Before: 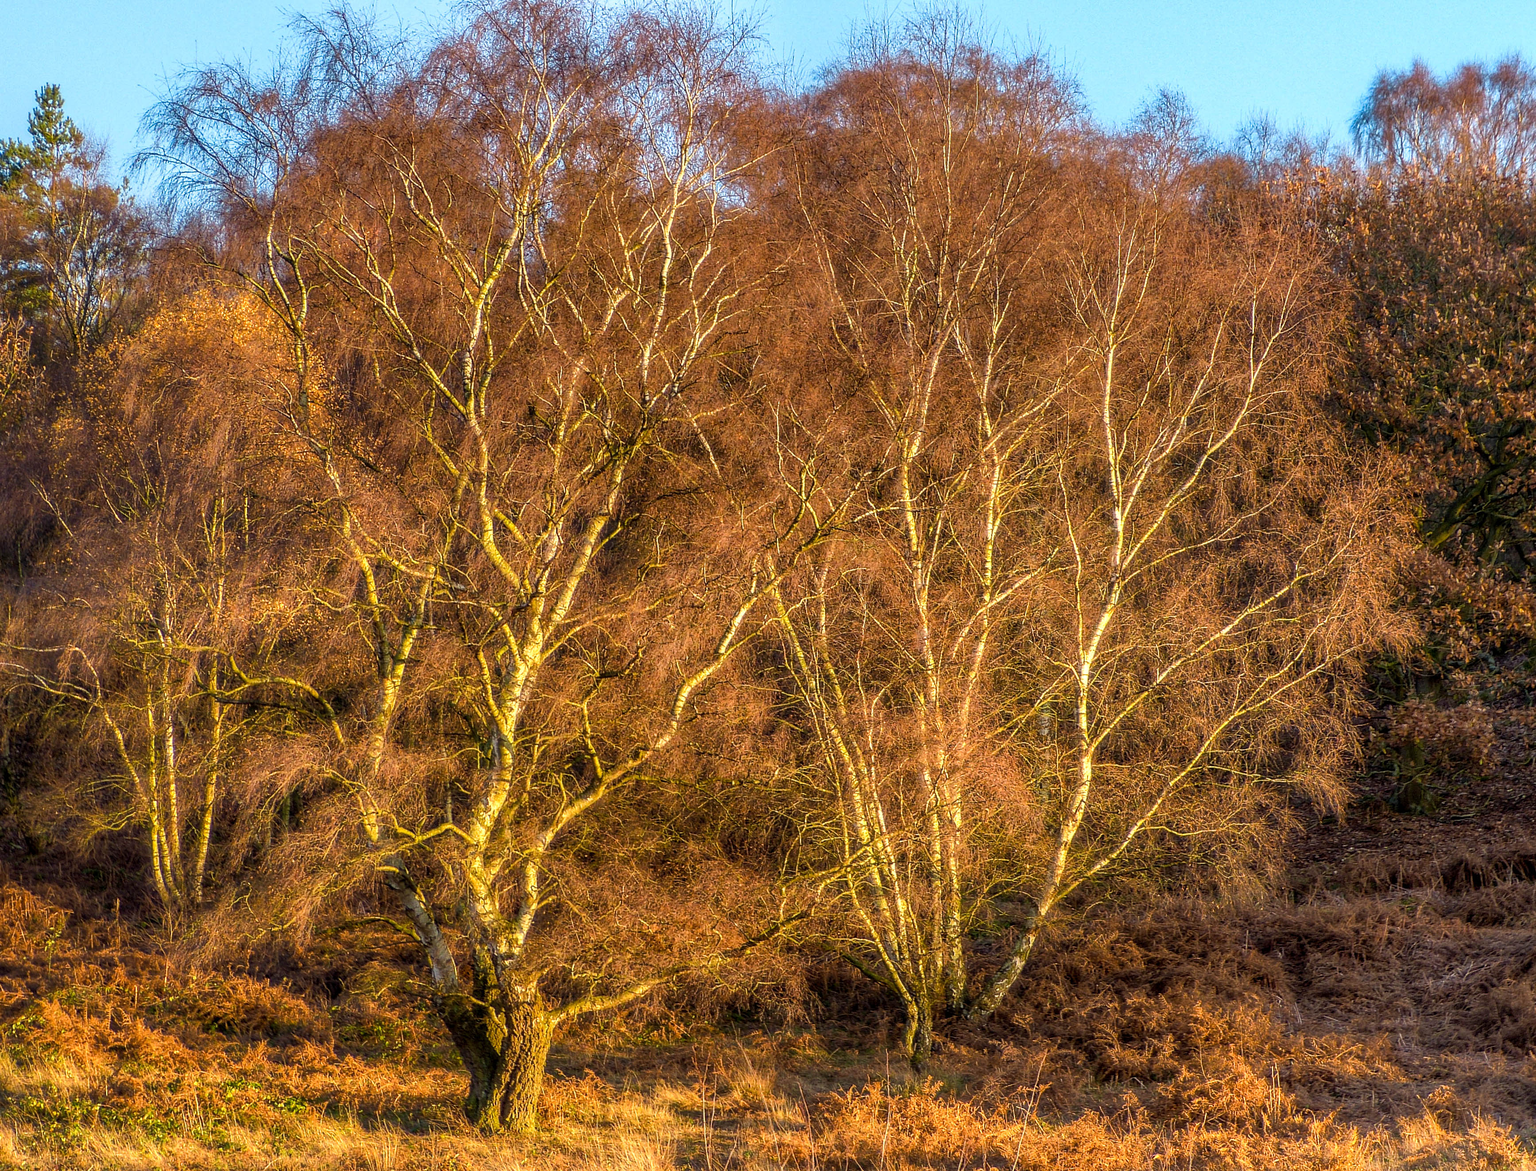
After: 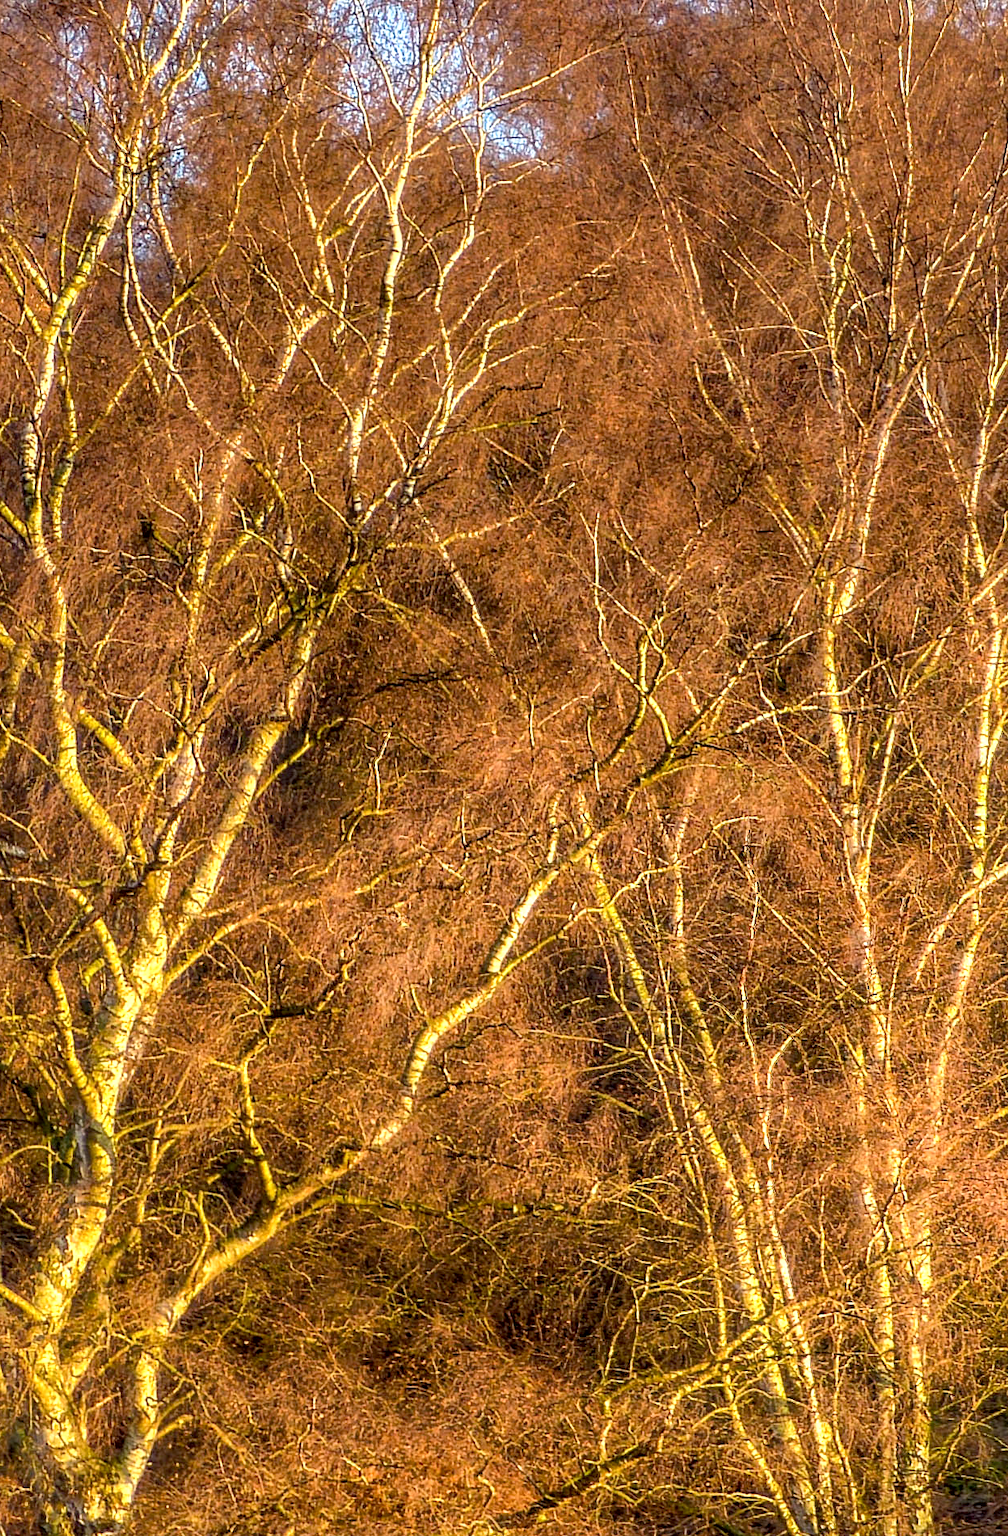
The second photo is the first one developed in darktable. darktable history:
contrast brightness saturation: saturation -0.025
crop and rotate: left 29.426%, top 10.292%, right 34.605%, bottom 17.845%
exposure: black level correction 0.005, exposure 0.281 EV, compensate highlight preservation false
